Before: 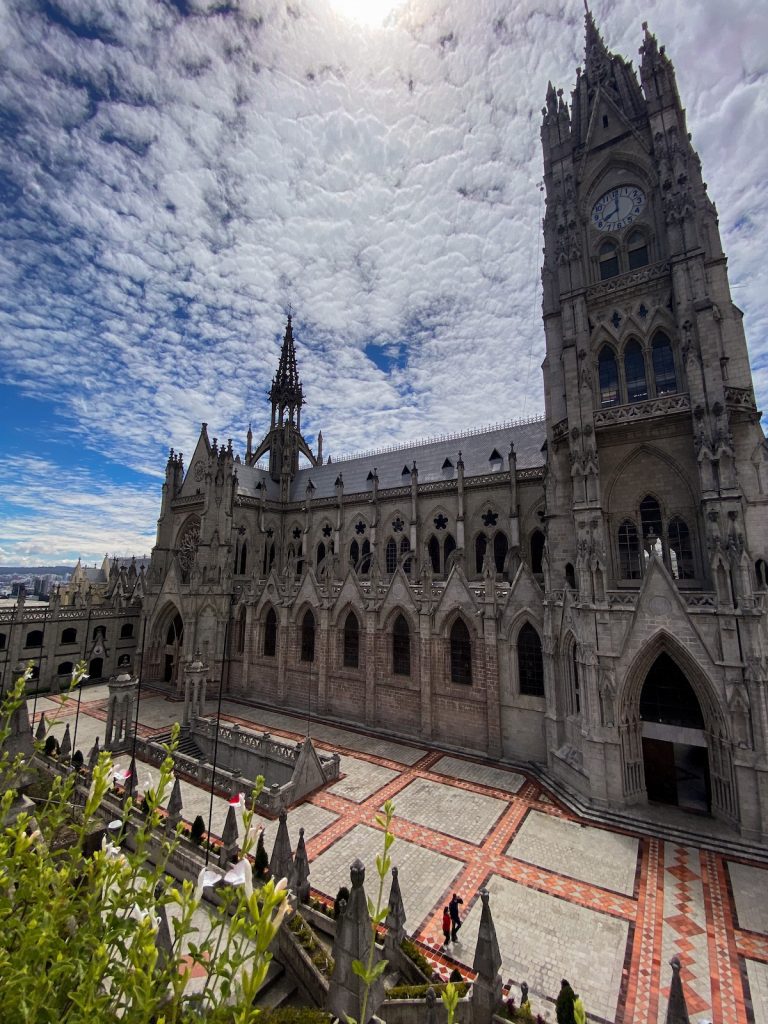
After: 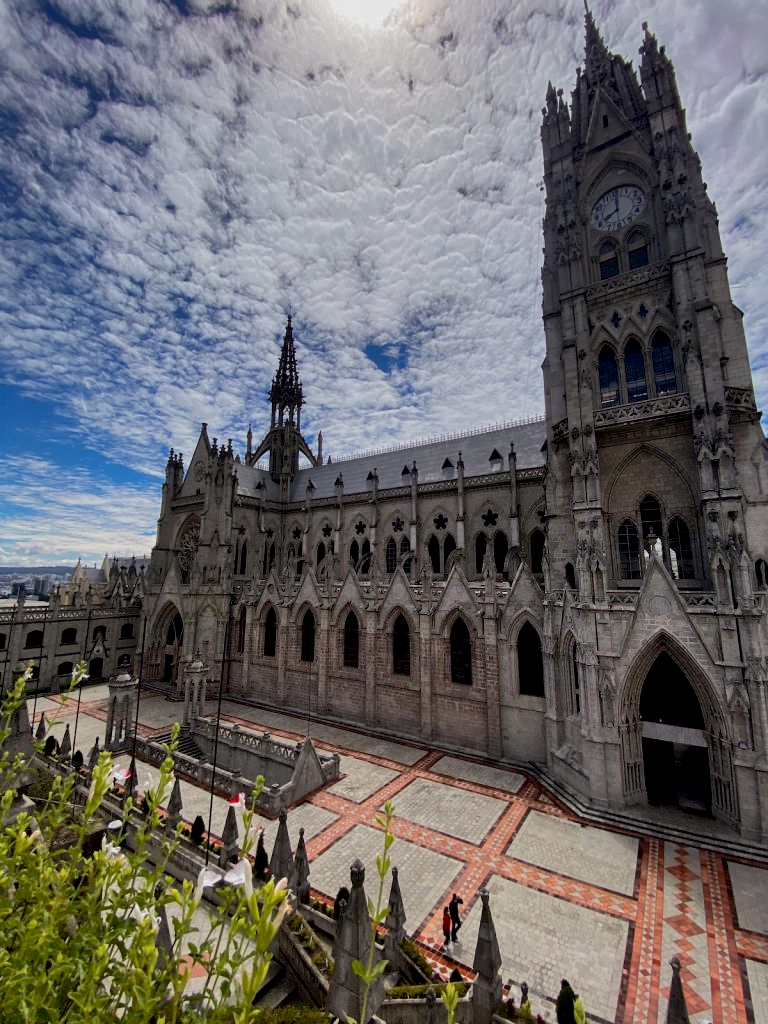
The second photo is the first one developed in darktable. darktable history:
shadows and highlights: shadows 52.39, soften with gaussian
exposure: black level correction 0.006, exposure -0.224 EV, compensate highlight preservation false
